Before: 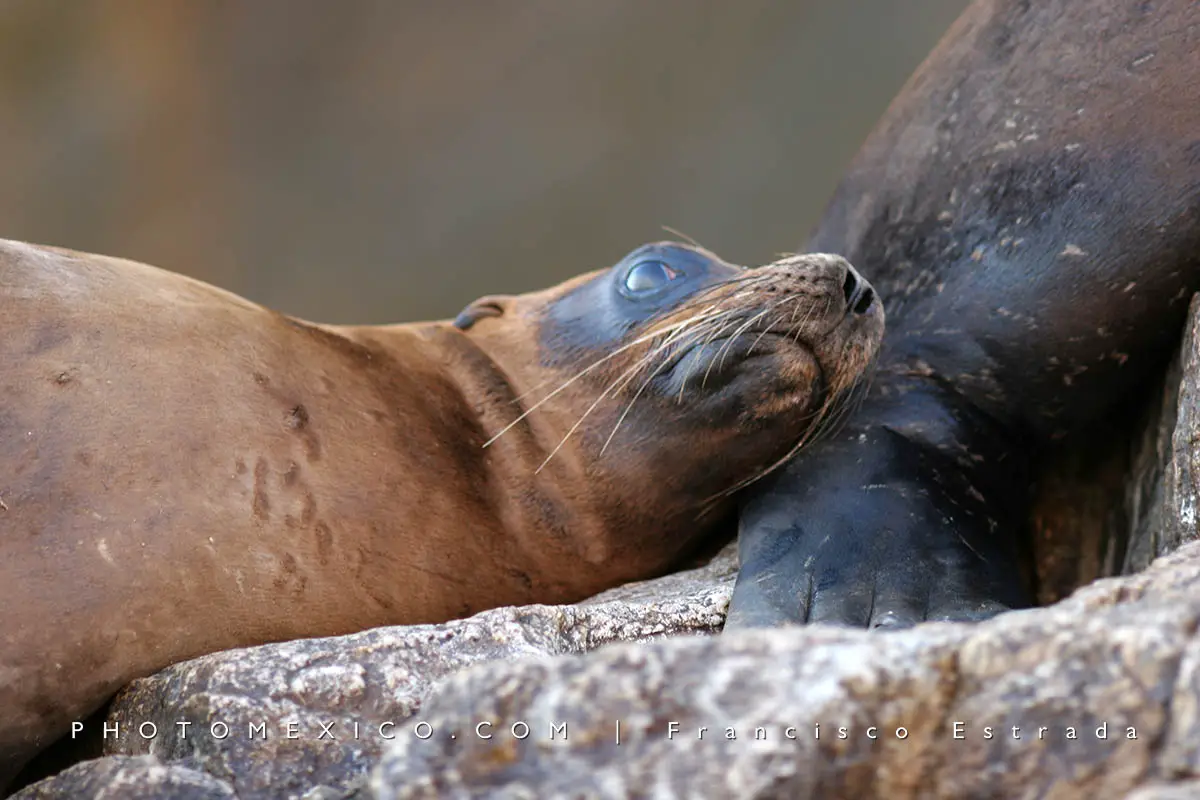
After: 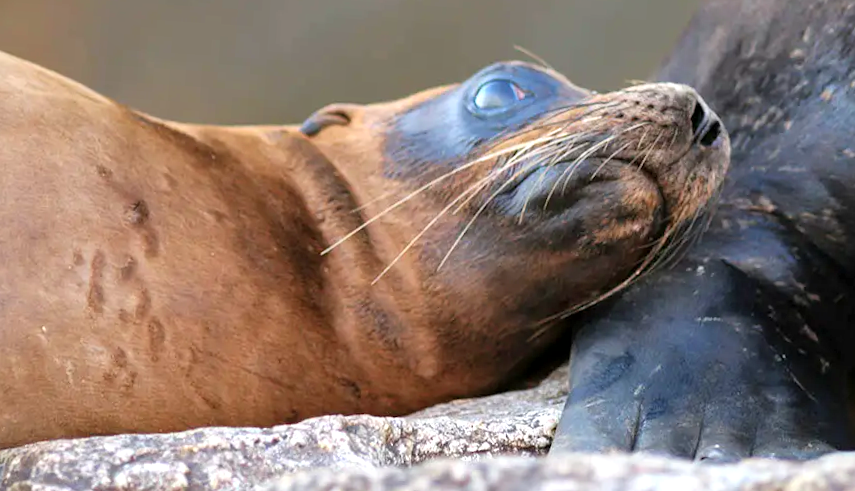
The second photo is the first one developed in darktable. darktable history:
exposure: exposure 0.203 EV, compensate exposure bias true, compensate highlight preservation false
contrast brightness saturation: brightness 0.094, saturation 0.191
local contrast: mode bilateral grid, contrast 24, coarseness 50, detail 123%, midtone range 0.2
crop and rotate: angle -3.74°, left 9.745%, top 20.641%, right 12.087%, bottom 12.081%
